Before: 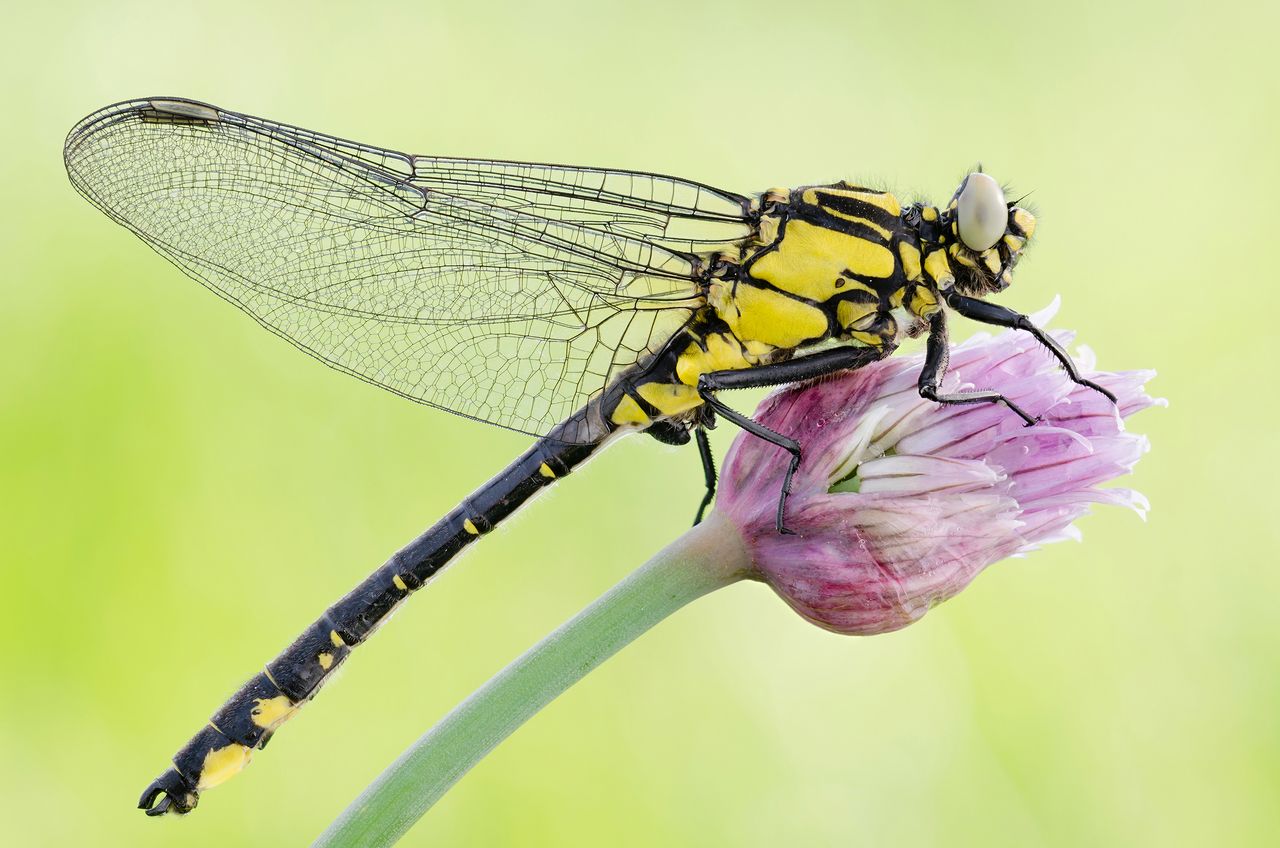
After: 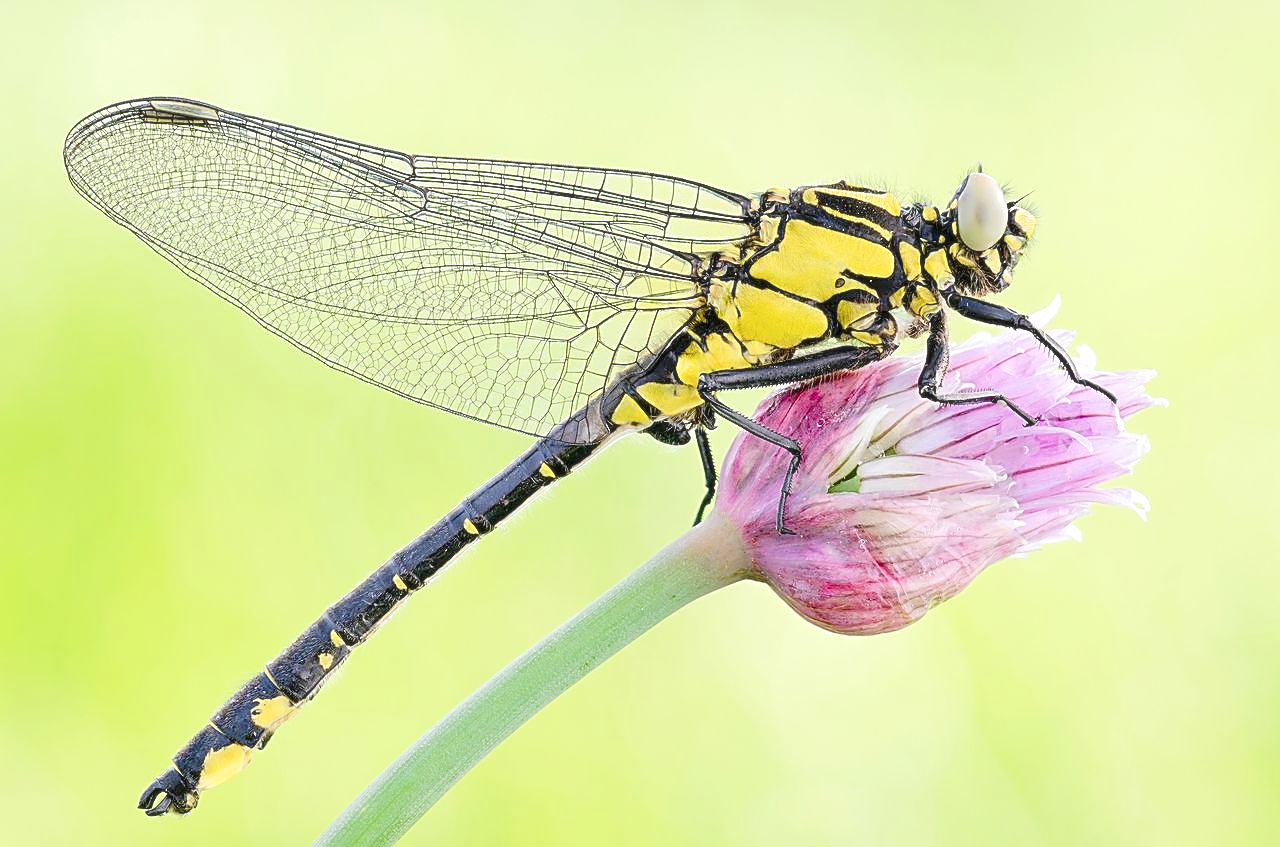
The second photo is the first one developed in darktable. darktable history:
sharpen: radius 1.685, amount 1.294
soften: size 10%, saturation 50%, brightness 0.2 EV, mix 10%
levels: levels [0, 0.397, 0.955]
crop: bottom 0.071%
